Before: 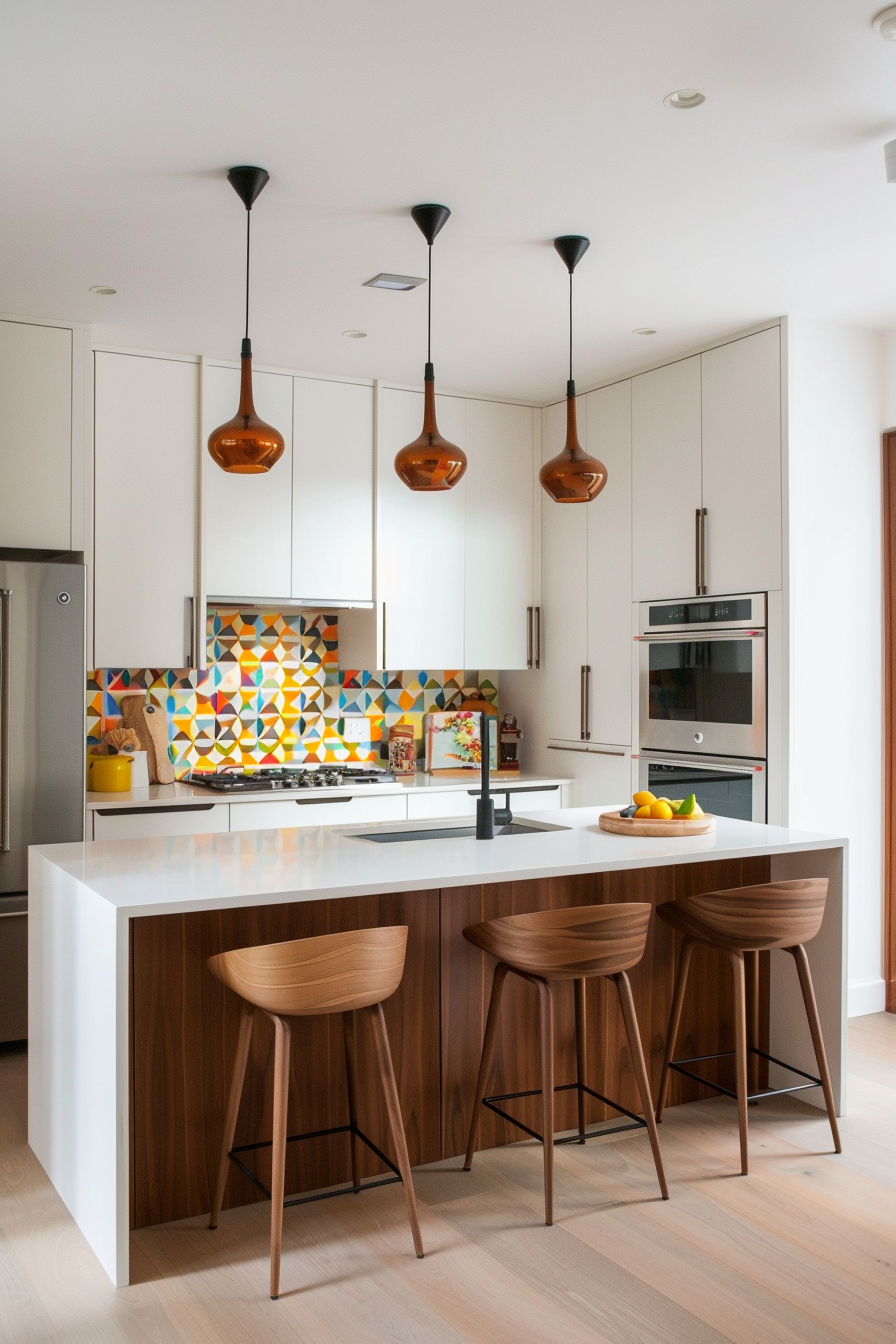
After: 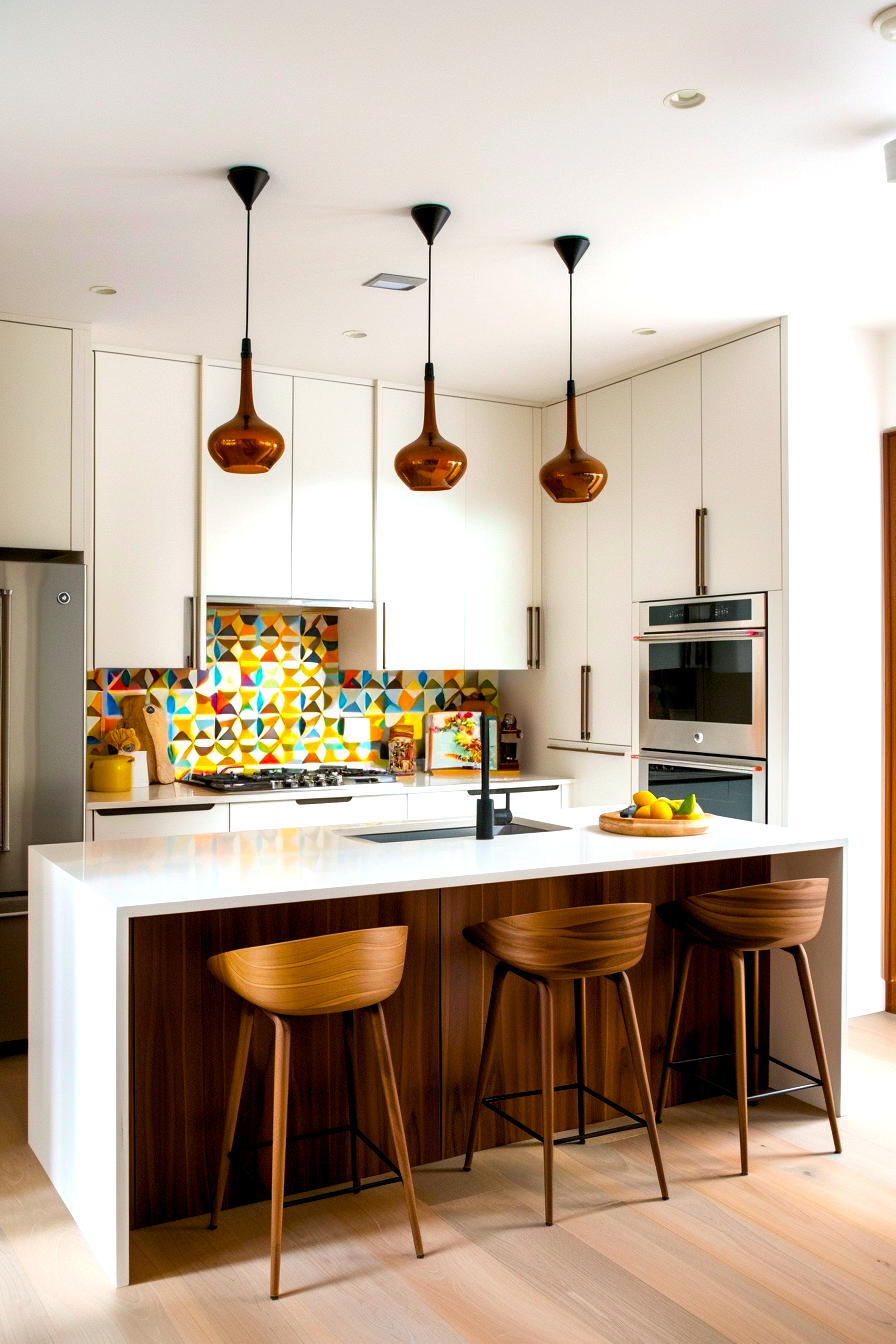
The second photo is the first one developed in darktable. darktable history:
color balance rgb: global offset › luminance -1.025%, perceptual saturation grading › global saturation 30.278%, perceptual brilliance grading › highlights 9.478%, perceptual brilliance grading › shadows -4.993%, global vibrance 30.276%, contrast 9.753%
